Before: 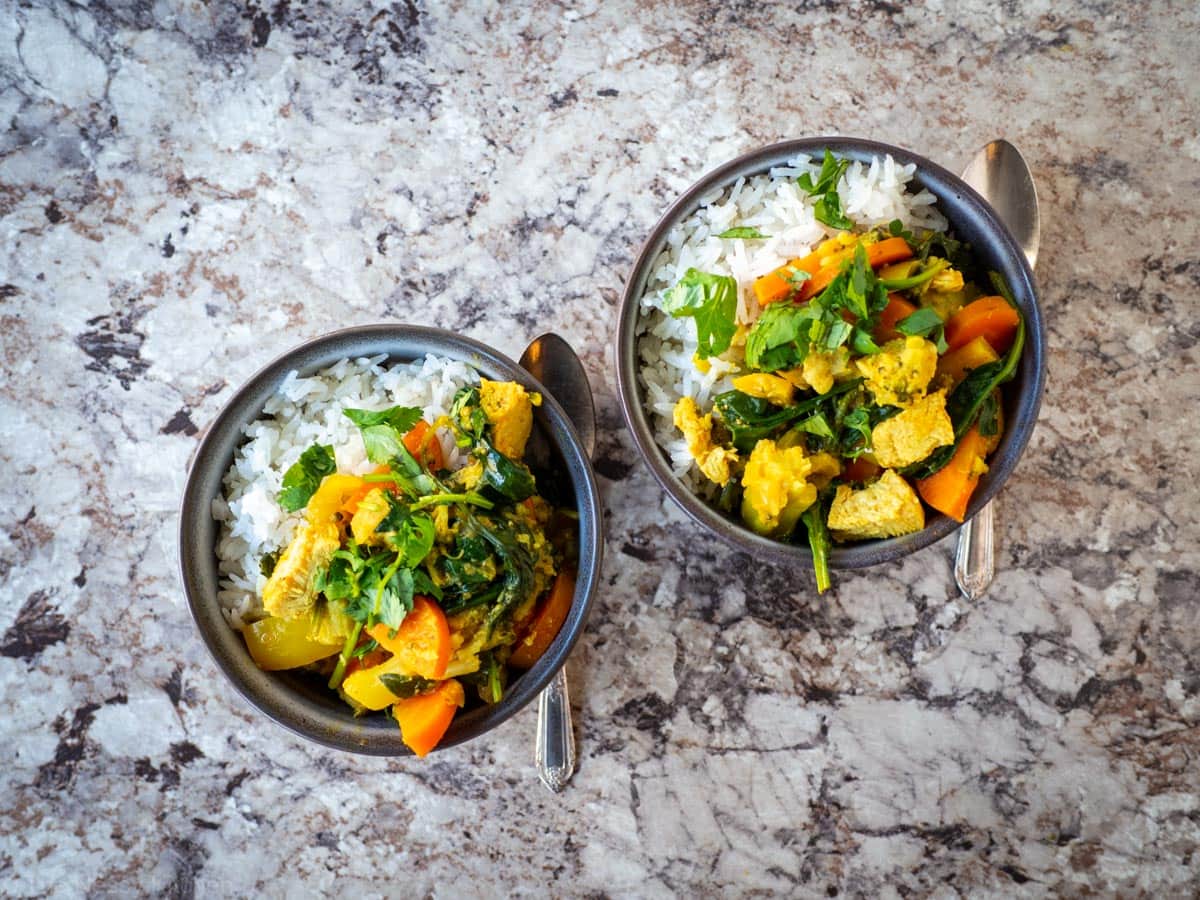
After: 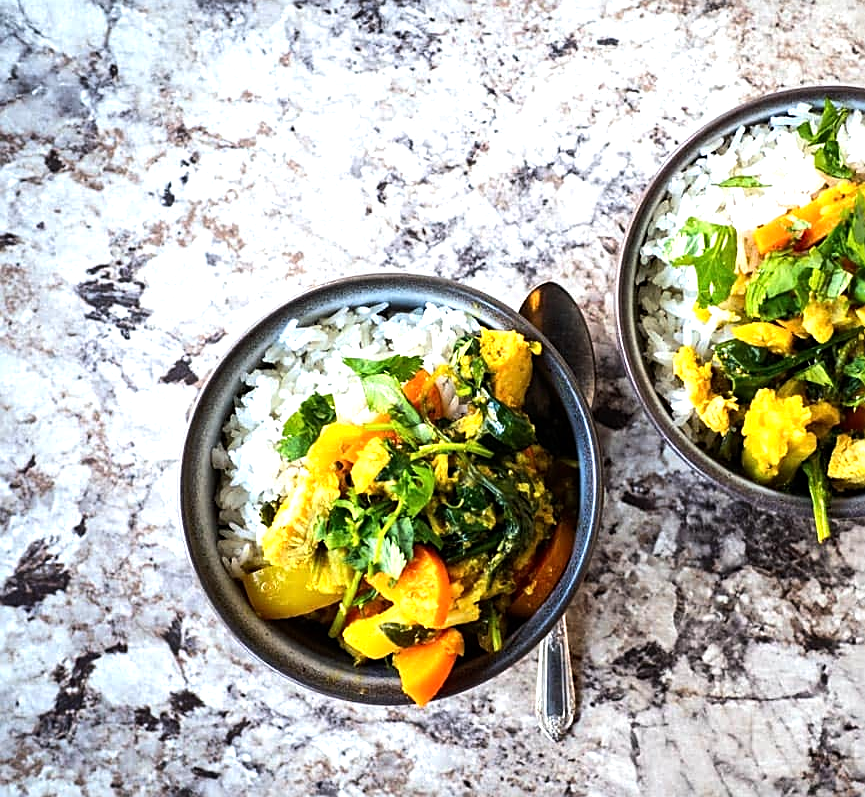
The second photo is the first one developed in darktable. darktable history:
sharpen: on, module defaults
tone equalizer: -8 EV -0.756 EV, -7 EV -0.715 EV, -6 EV -0.575 EV, -5 EV -0.414 EV, -3 EV 0.366 EV, -2 EV 0.6 EV, -1 EV 0.7 EV, +0 EV 0.733 EV, edges refinement/feathering 500, mask exposure compensation -1.57 EV, preserve details no
crop: top 5.764%, right 27.854%, bottom 5.663%
